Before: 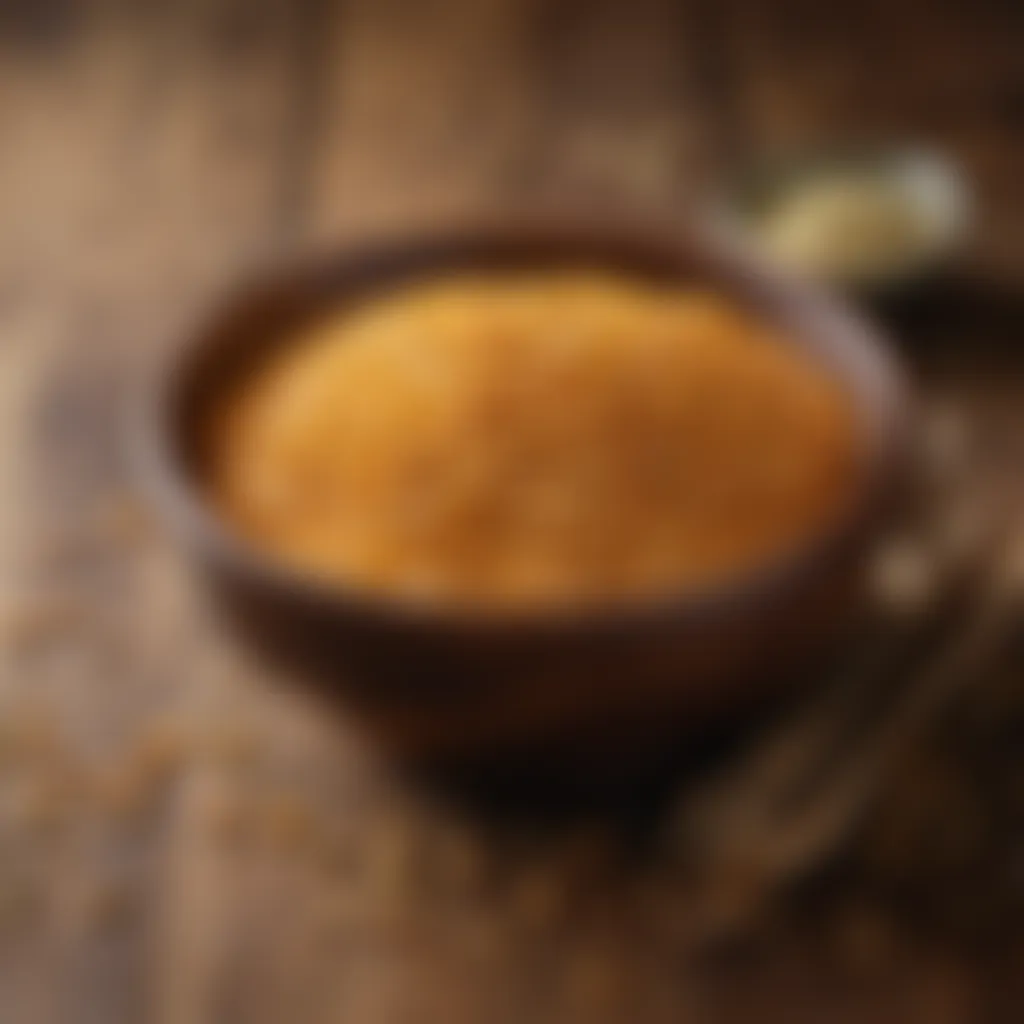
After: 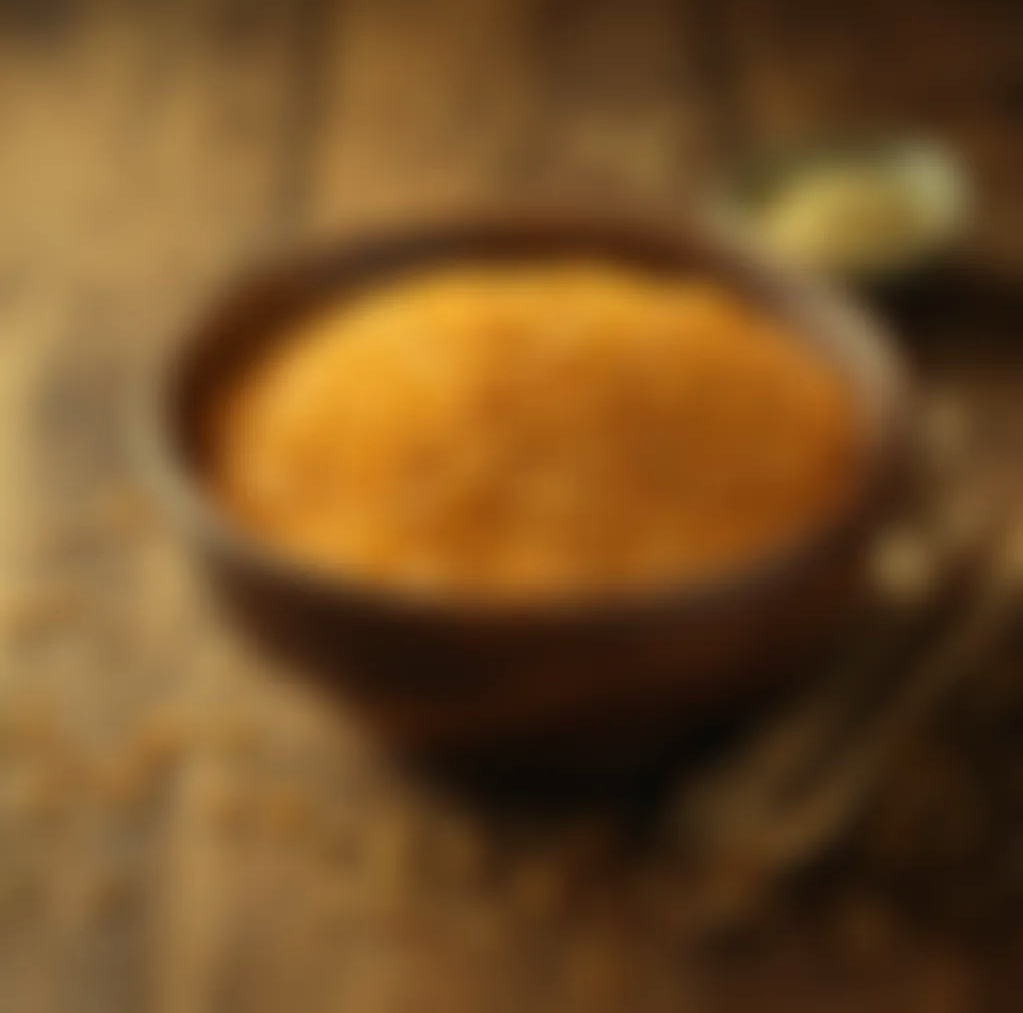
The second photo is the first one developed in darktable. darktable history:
crop: top 1.049%, right 0.001%
color correction: highlights a* -8, highlights b* 3.1
white balance: red 1.08, blue 0.791
exposure: exposure 0.078 EV, compensate highlight preservation false
